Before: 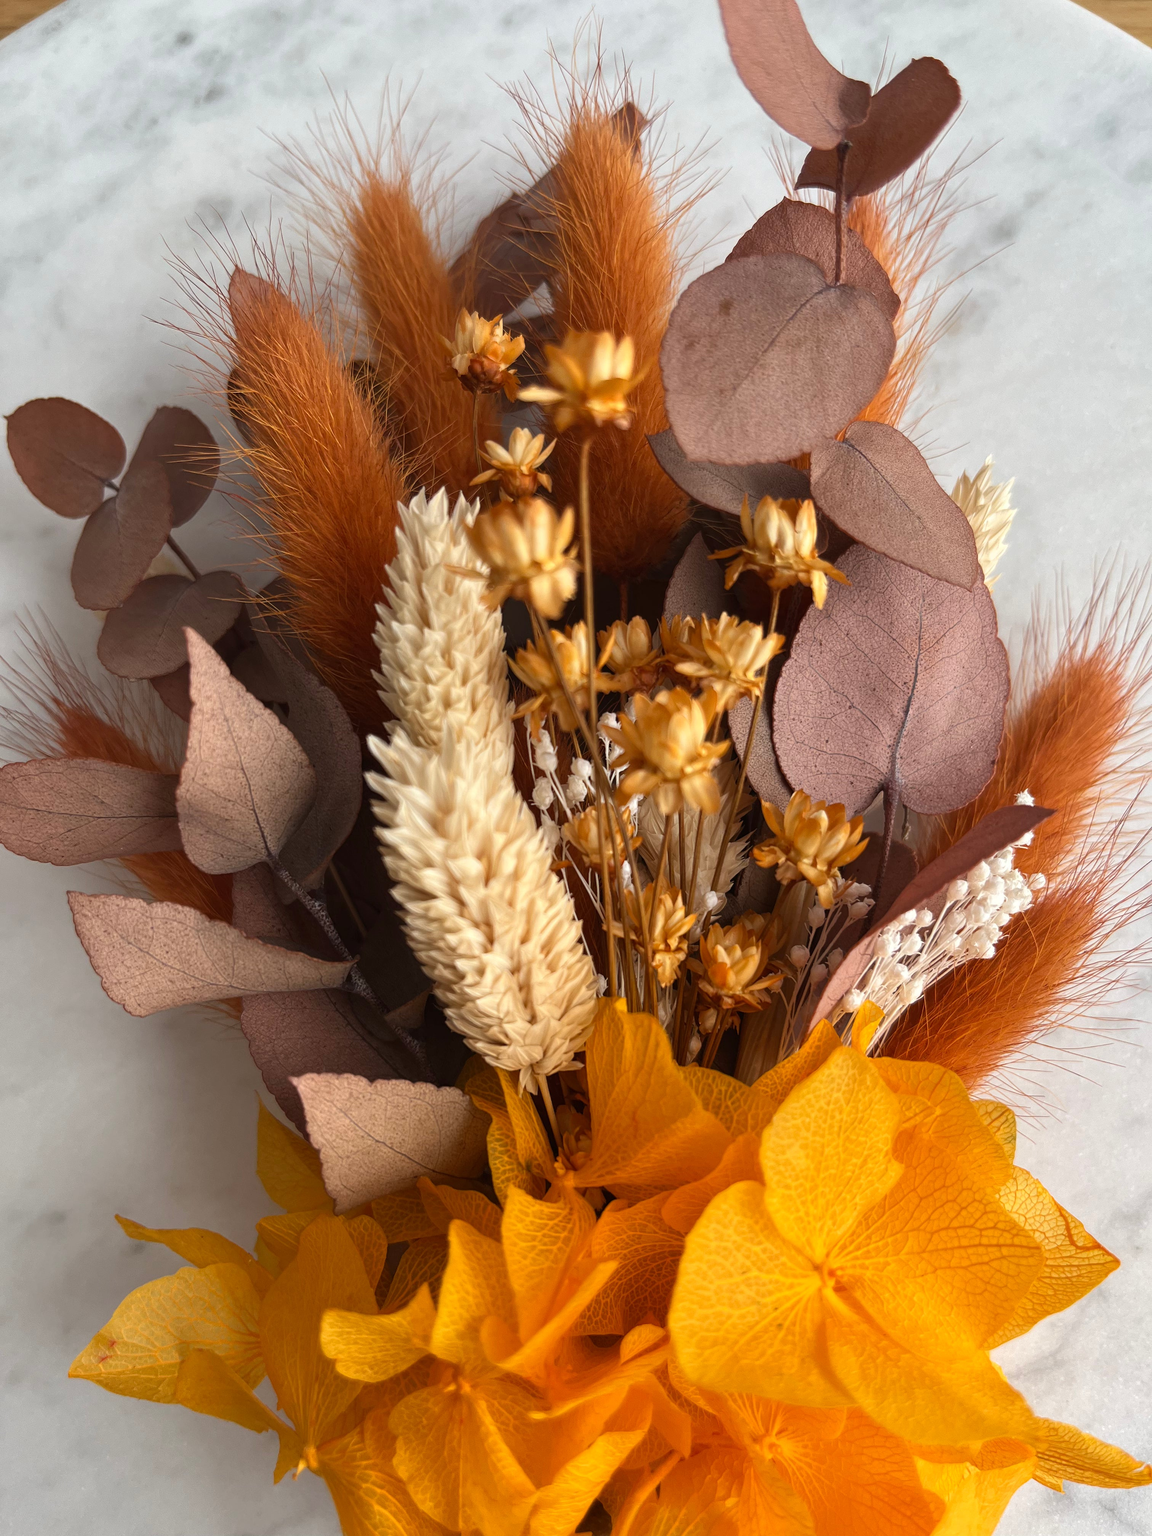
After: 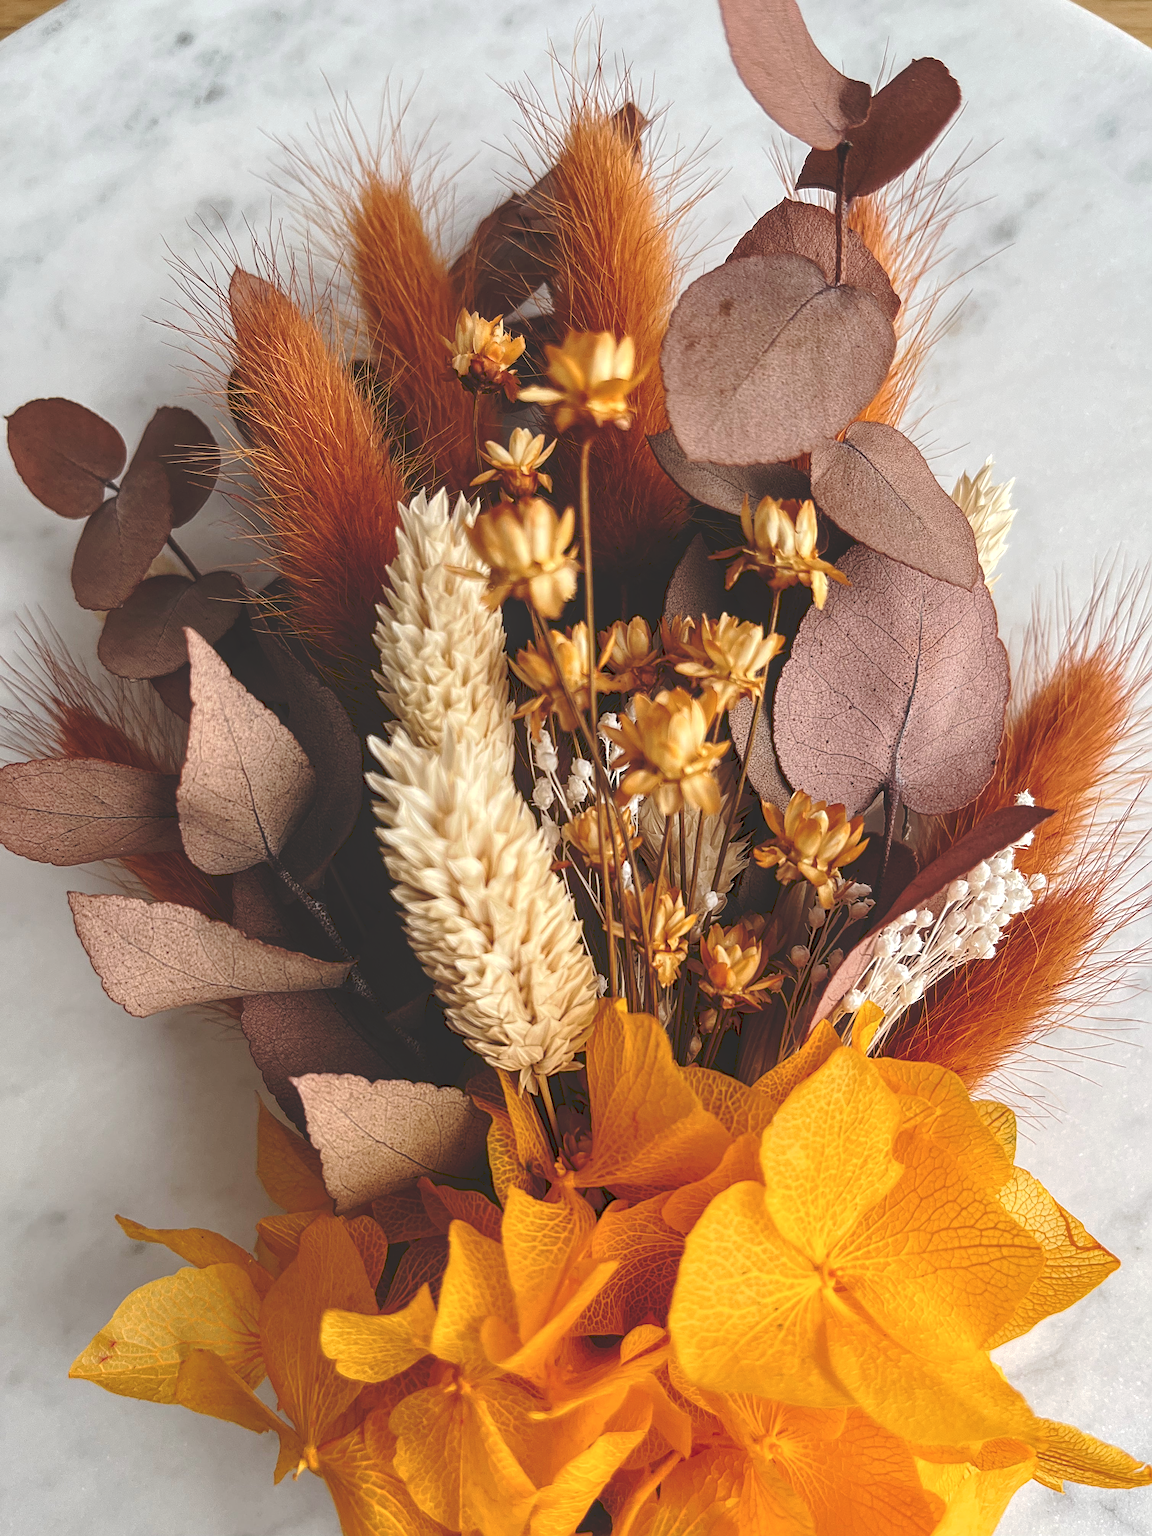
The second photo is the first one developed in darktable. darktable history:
tone curve: curves: ch0 [(0, 0) (0.003, 0.211) (0.011, 0.211) (0.025, 0.215) (0.044, 0.218) (0.069, 0.224) (0.1, 0.227) (0.136, 0.233) (0.177, 0.247) (0.224, 0.275) (0.277, 0.309) (0.335, 0.366) (0.399, 0.438) (0.468, 0.515) (0.543, 0.586) (0.623, 0.658) (0.709, 0.735) (0.801, 0.821) (0.898, 0.889) (1, 1)], preserve colors none
local contrast: highlights 83%, shadows 81%
sharpen: radius 4
